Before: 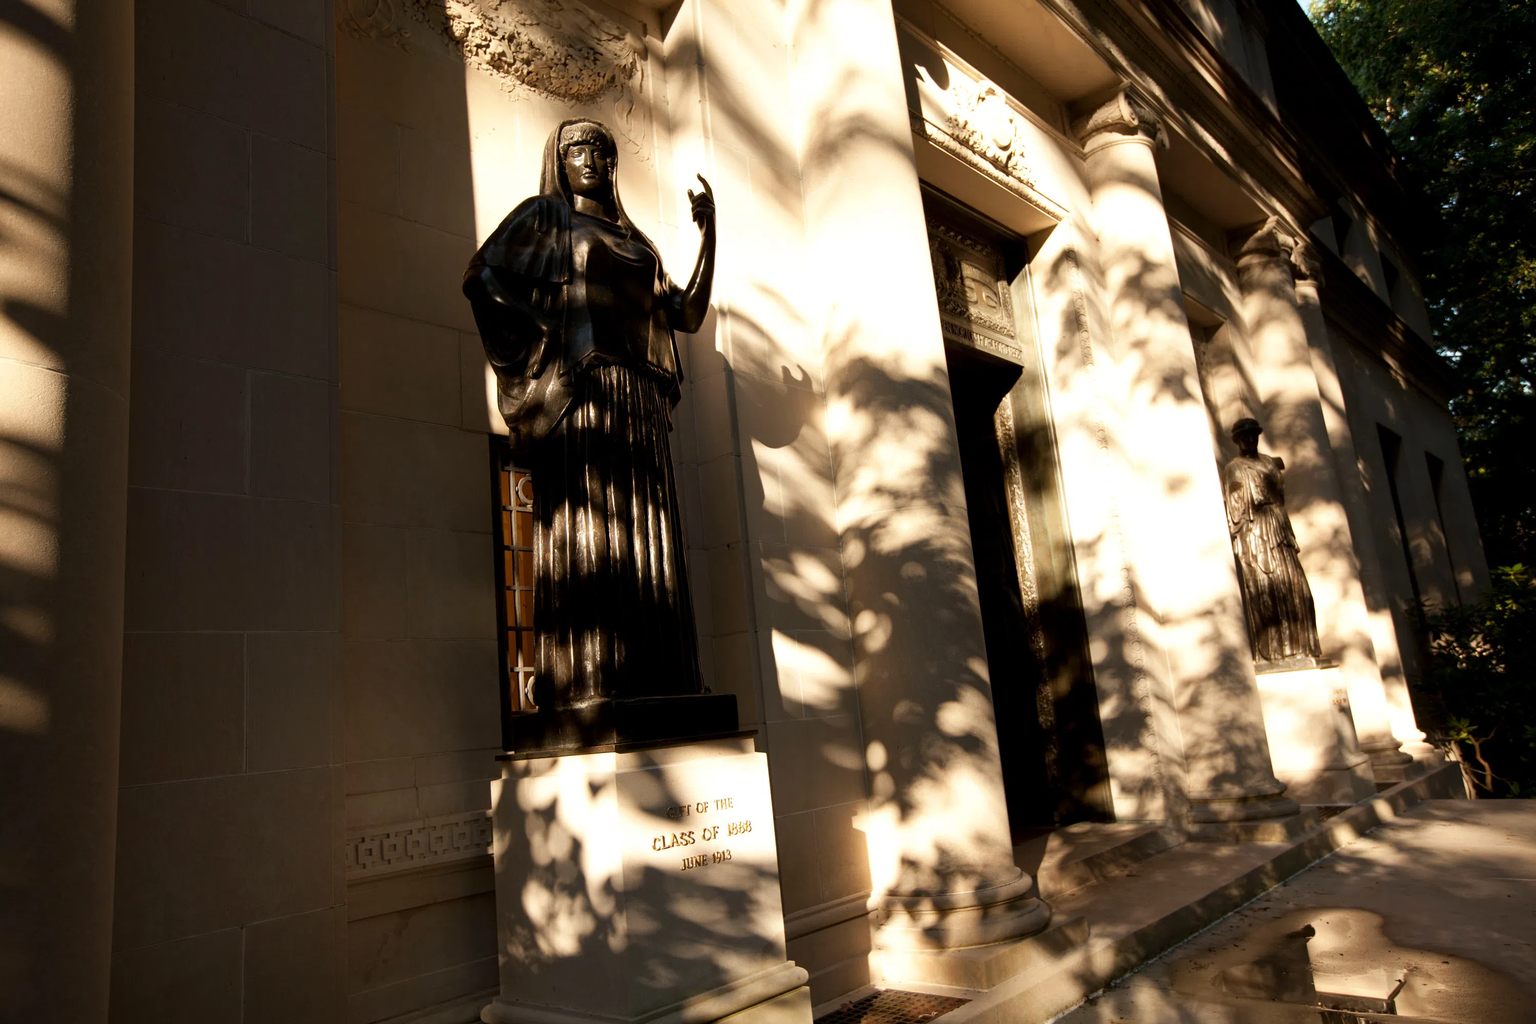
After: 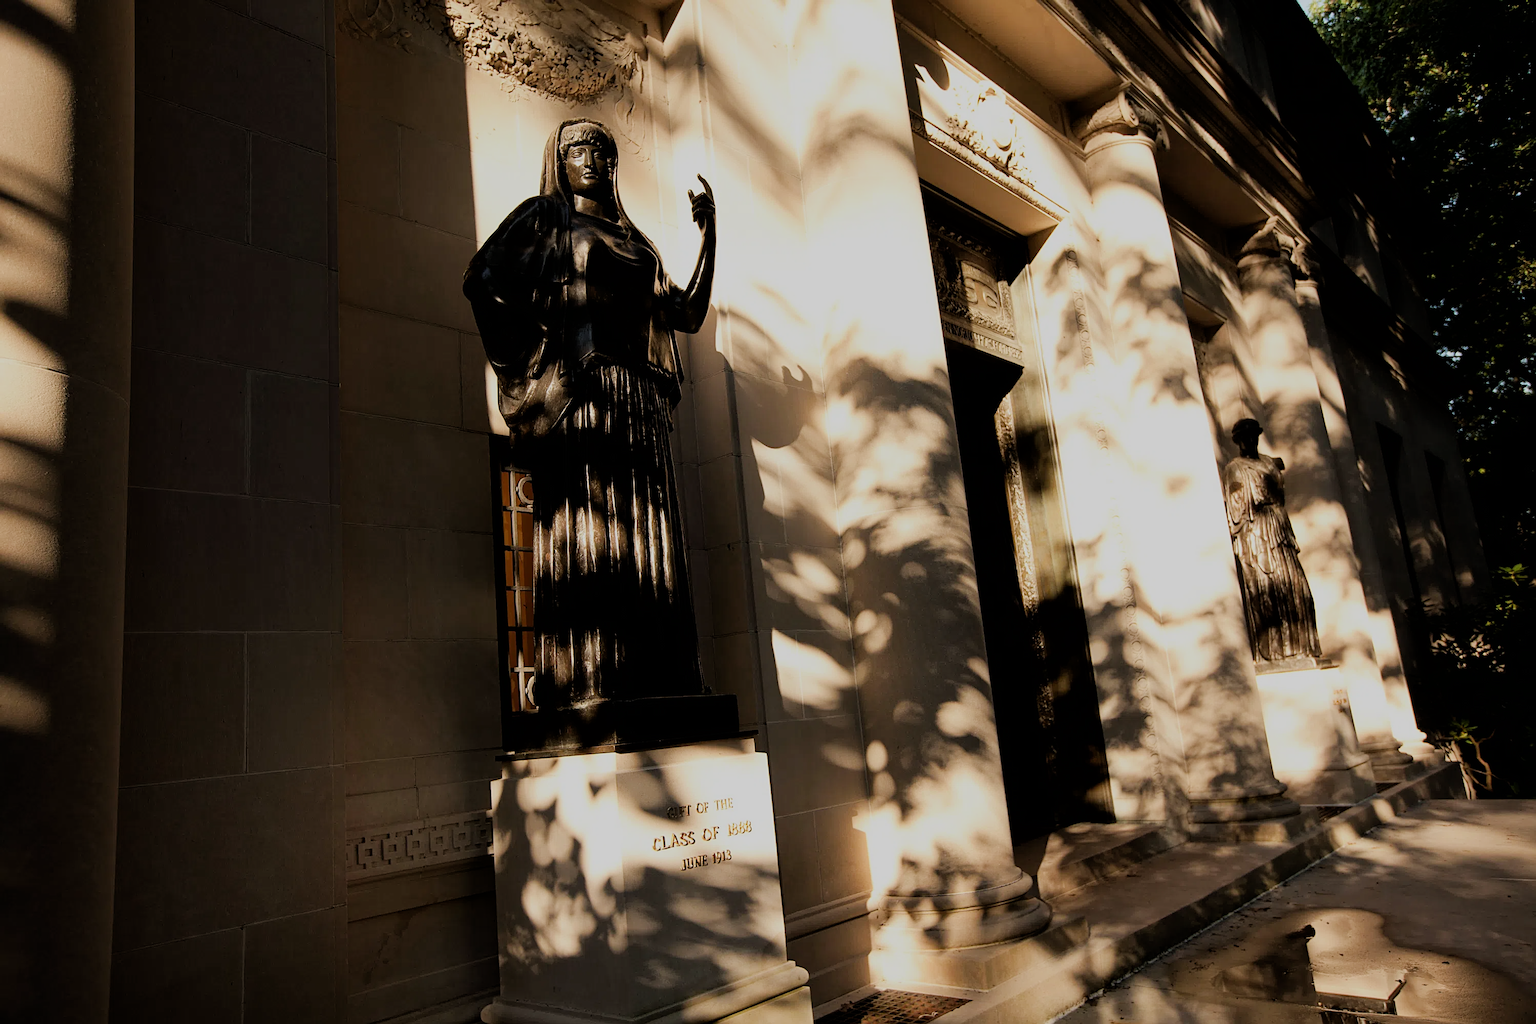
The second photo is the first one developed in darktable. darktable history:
sharpen: on, module defaults
filmic rgb: black relative exposure -6.98 EV, white relative exposure 5.63 EV, hardness 2.86
